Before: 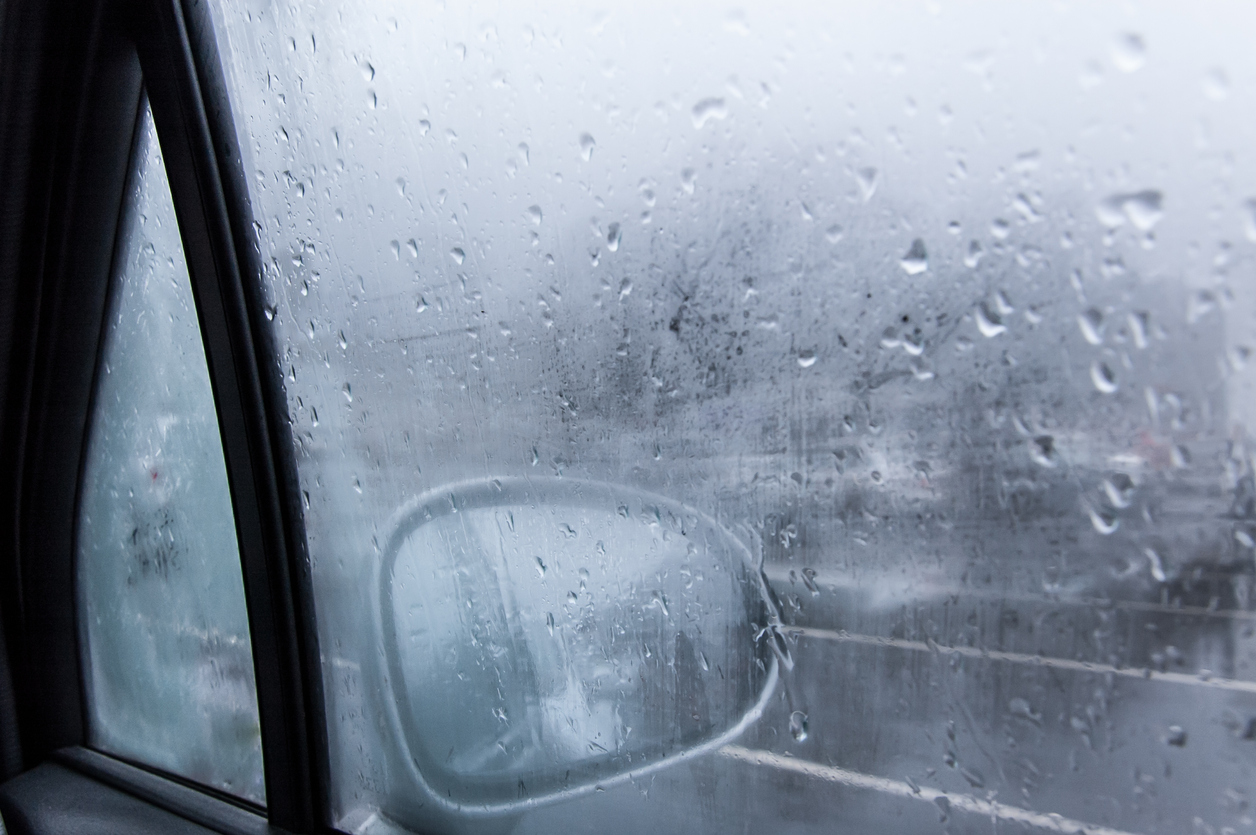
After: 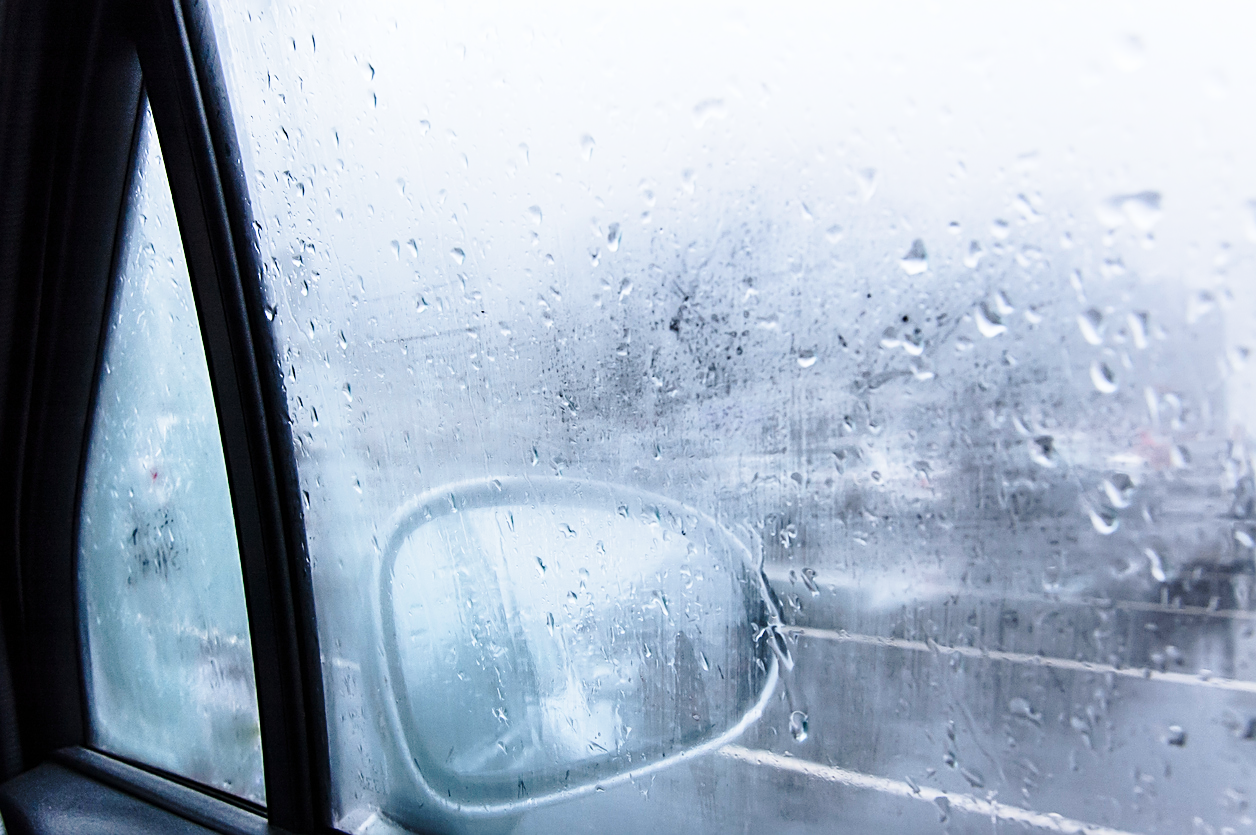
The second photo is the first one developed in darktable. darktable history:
base curve: curves: ch0 [(0, 0) (0.028, 0.03) (0.121, 0.232) (0.46, 0.748) (0.859, 0.968) (1, 1)], preserve colors none
contrast brightness saturation: contrast 0.075, saturation 0.202
sharpen: on, module defaults
